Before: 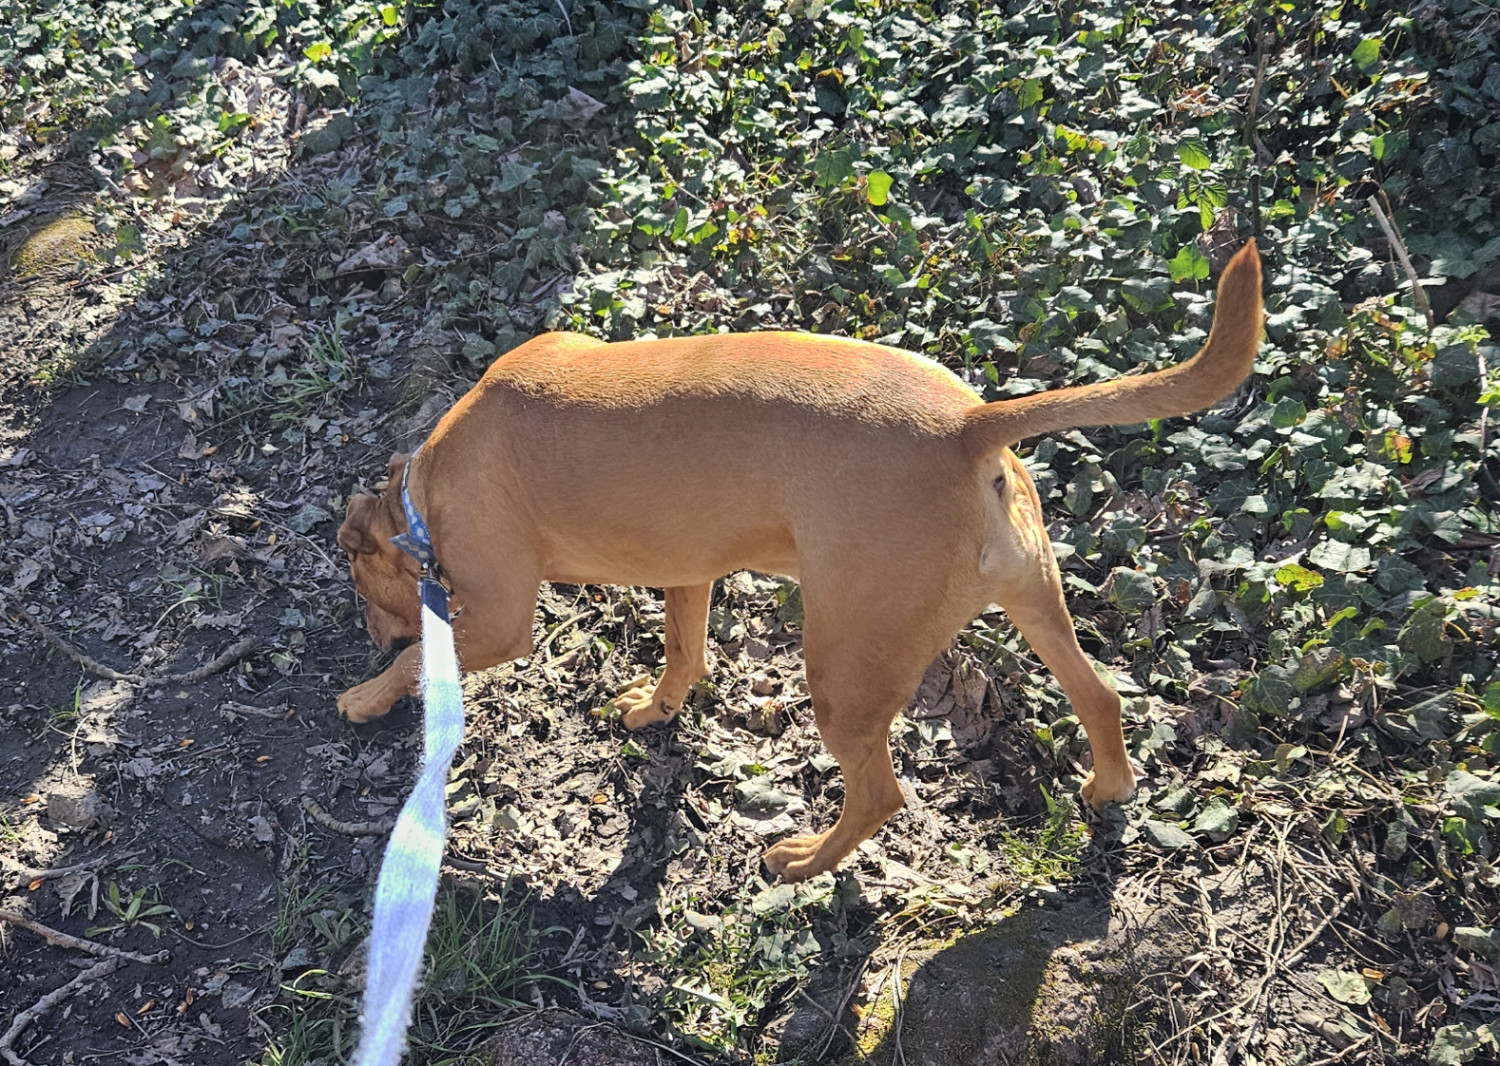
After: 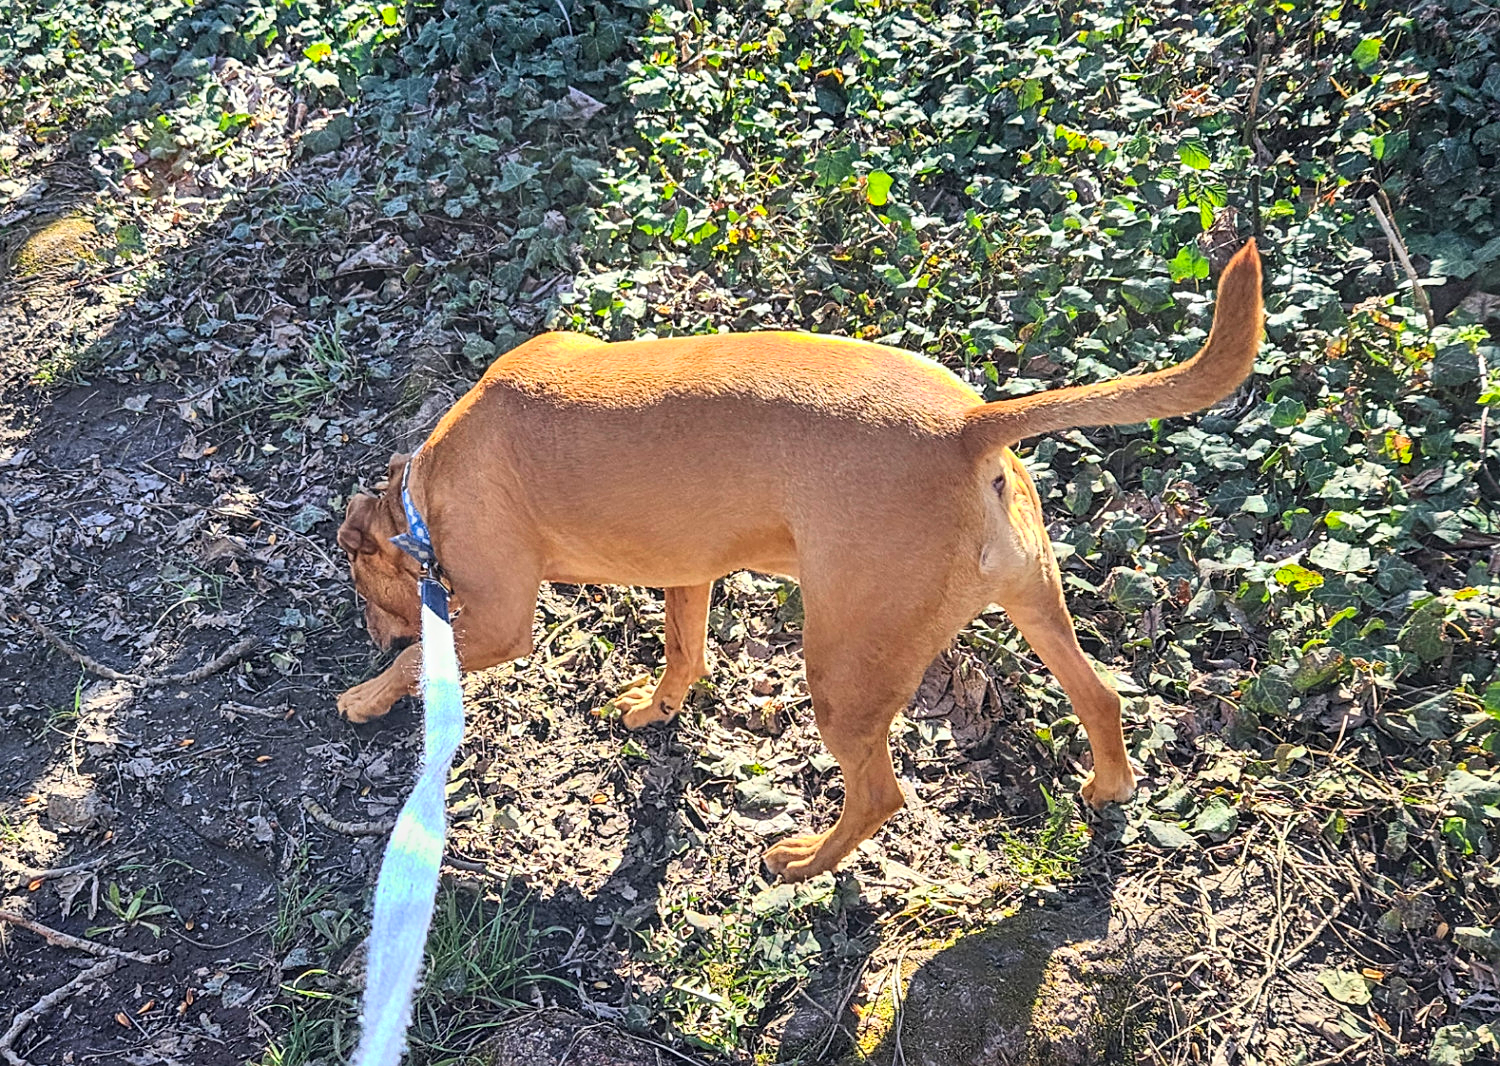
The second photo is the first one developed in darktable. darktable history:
contrast brightness saturation: contrast 0.2, brightness 0.16, saturation 0.22
sharpen: on, module defaults
local contrast: on, module defaults
